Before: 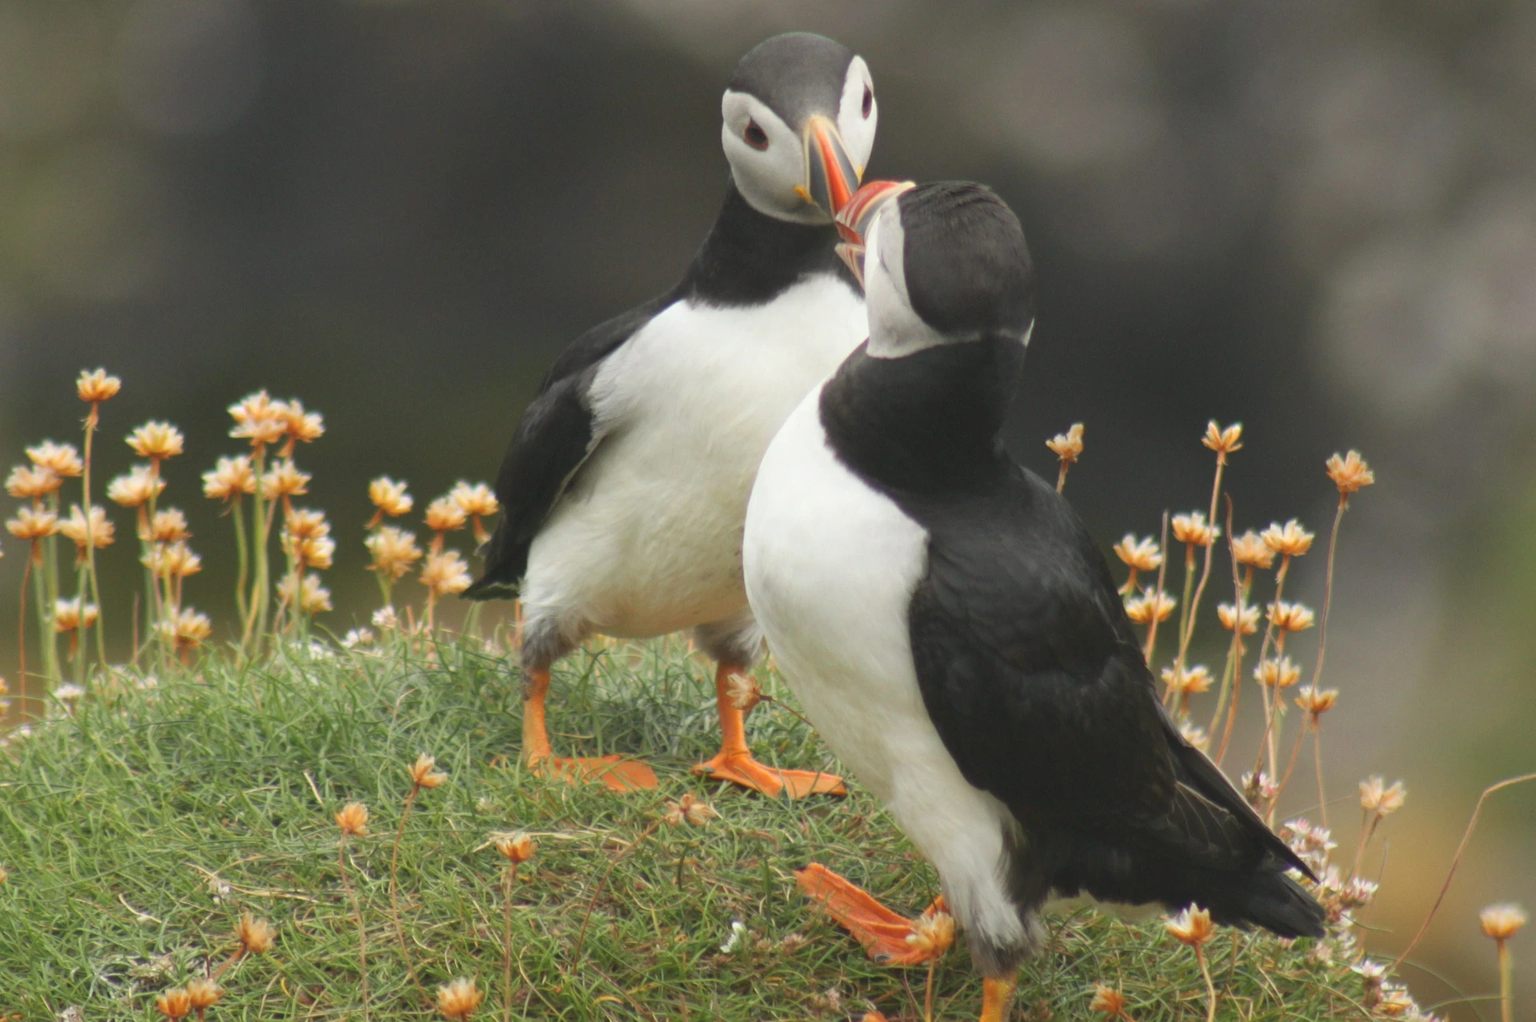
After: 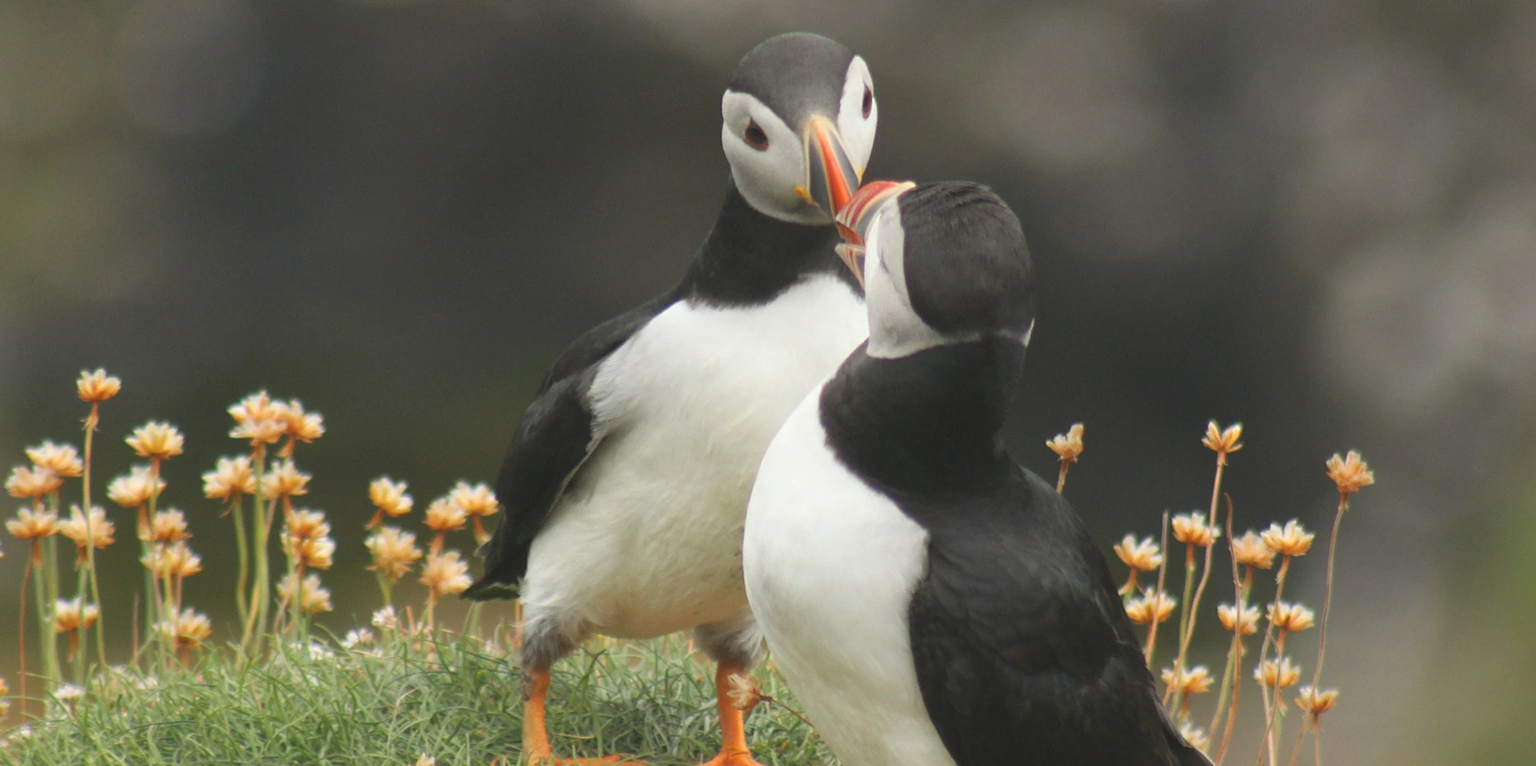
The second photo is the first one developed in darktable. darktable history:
crop: bottom 24.988%
sharpen: amount 0.2
